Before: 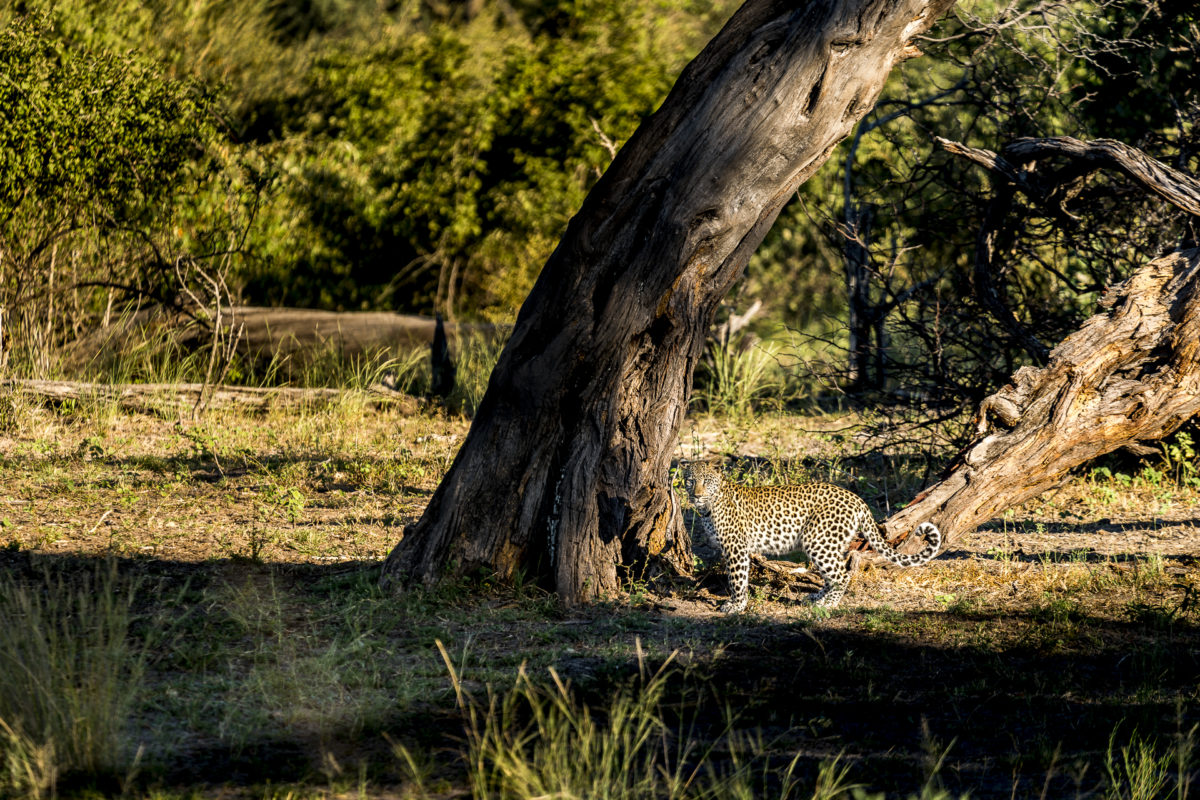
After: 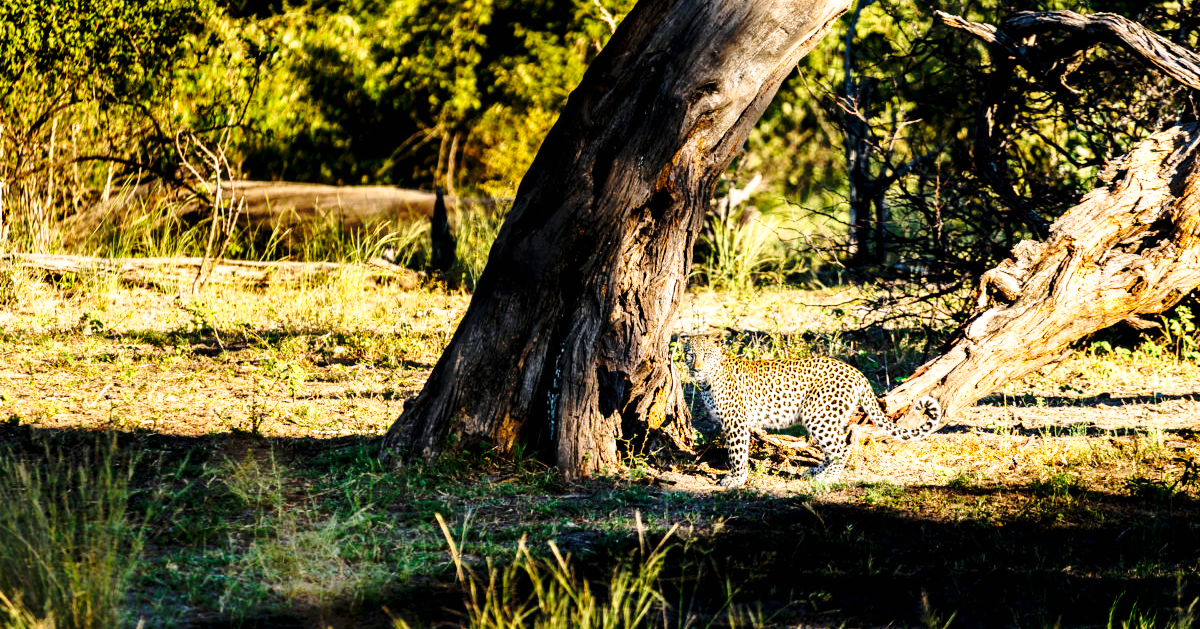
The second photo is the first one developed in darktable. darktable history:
exposure: black level correction 0, exposure 0.3 EV, compensate highlight preservation false
base curve: curves: ch0 [(0, 0) (0.032, 0.037) (0.105, 0.228) (0.435, 0.76) (0.856, 0.983) (1, 1)], preserve colors none
crop and rotate: top 15.774%, bottom 5.506%
